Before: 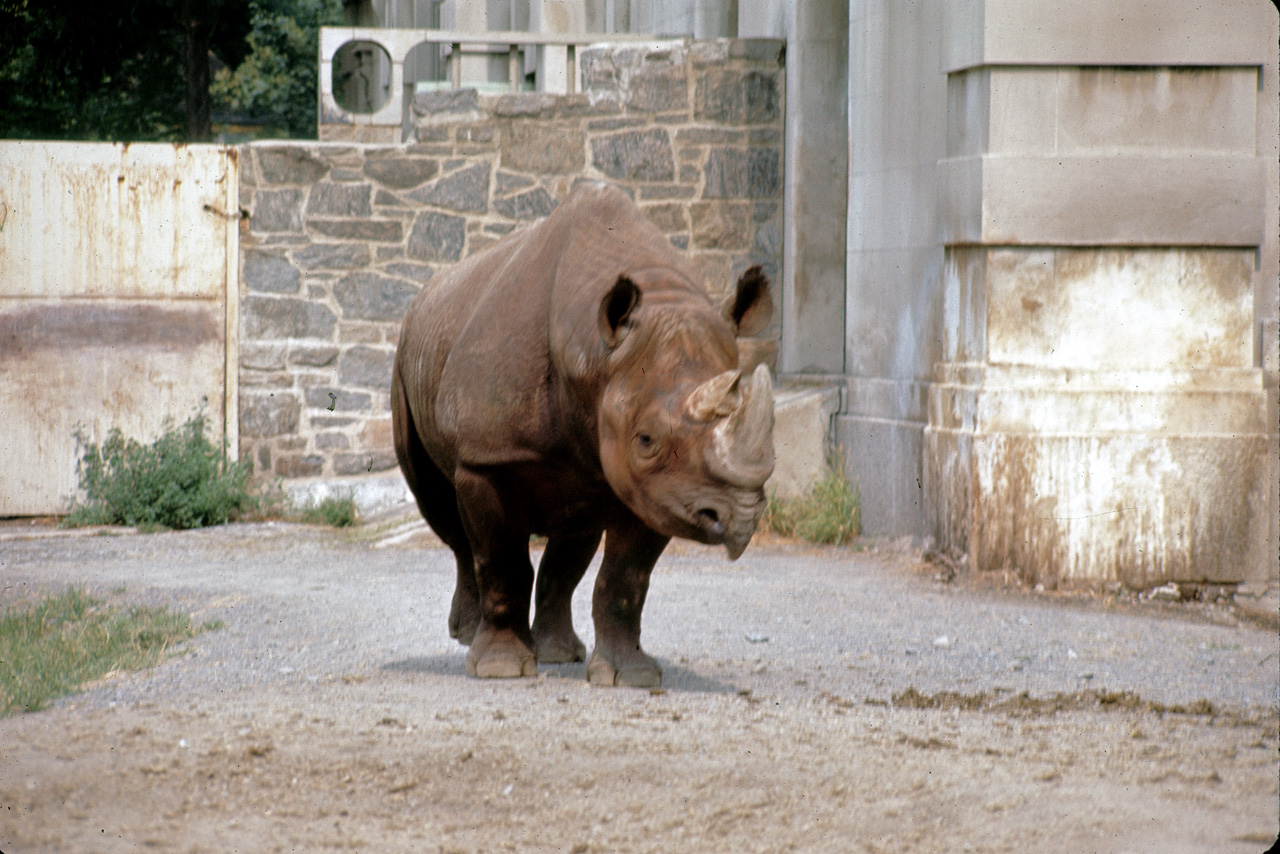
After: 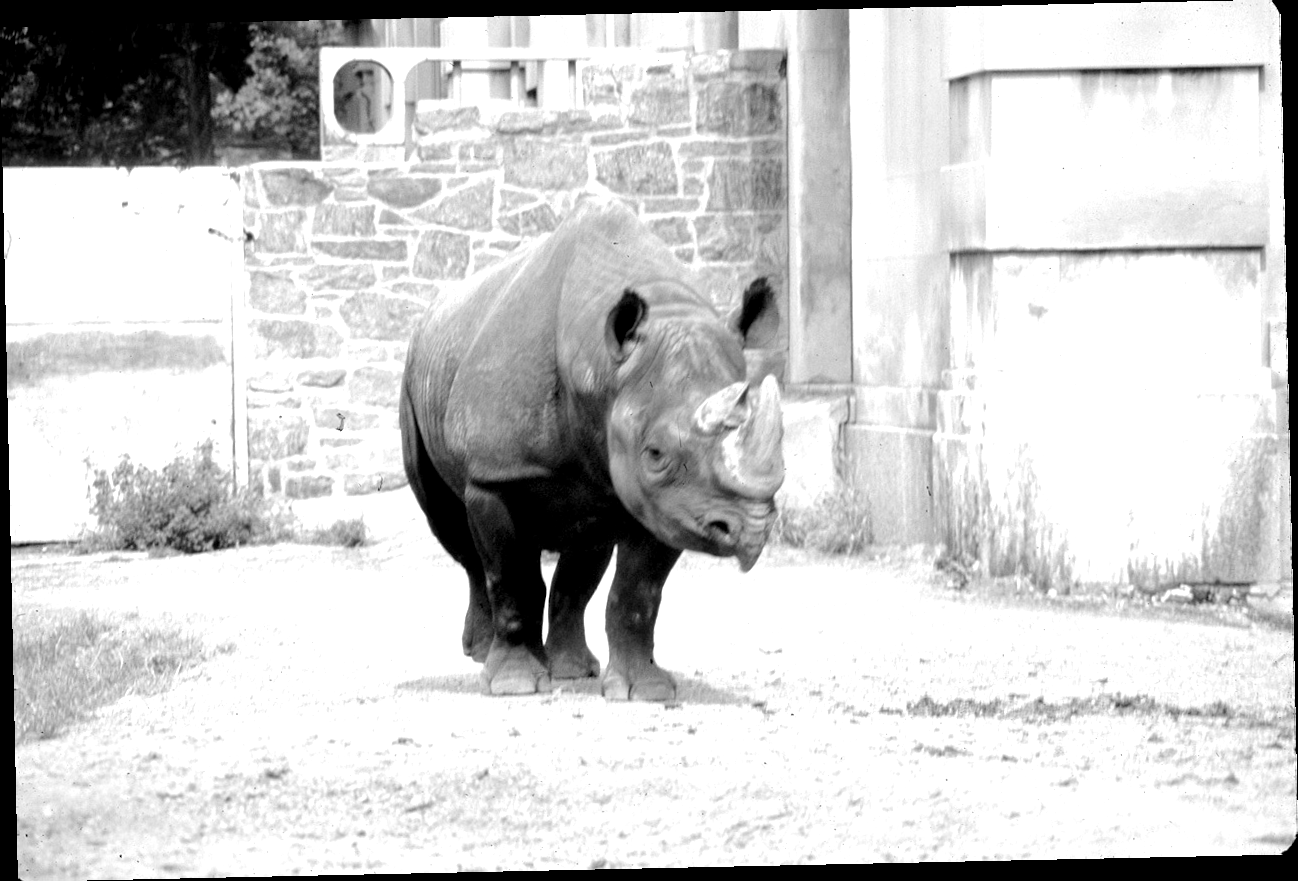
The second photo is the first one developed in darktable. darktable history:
exposure: black level correction 0.001, exposure 1.3 EV, compensate highlight preservation false
rotate and perspective: rotation -1.24°, automatic cropping off
monochrome: on, module defaults
